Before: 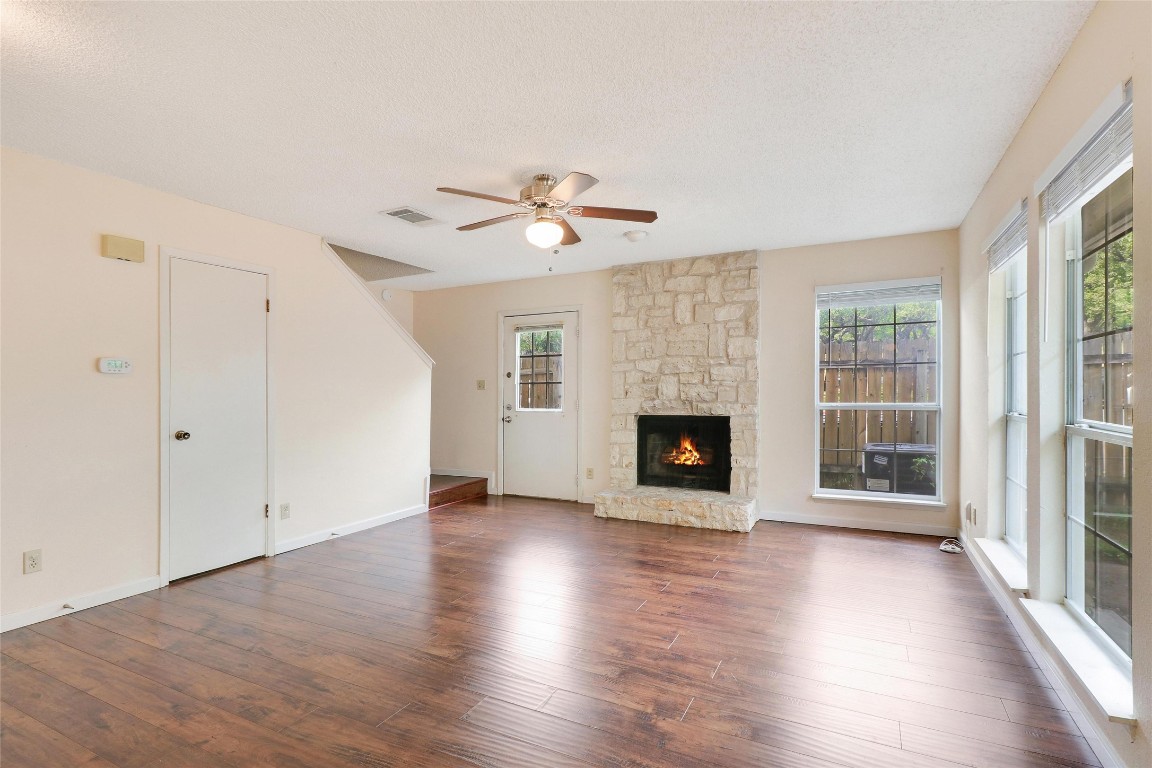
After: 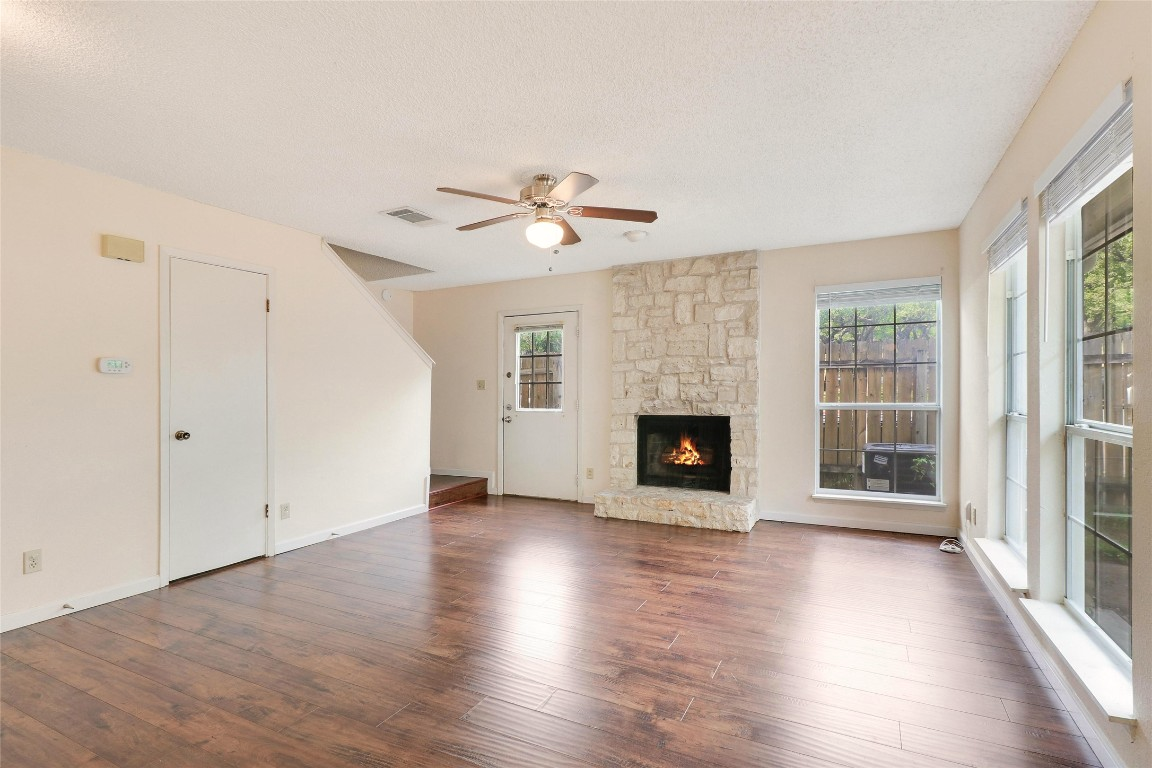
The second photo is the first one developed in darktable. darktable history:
color zones: curves: ch0 [(0, 0.5) (0.143, 0.52) (0.286, 0.5) (0.429, 0.5) (0.571, 0.5) (0.714, 0.5) (0.857, 0.5) (1, 0.5)]; ch1 [(0, 0.489) (0.155, 0.45) (0.286, 0.466) (0.429, 0.5) (0.571, 0.5) (0.714, 0.5) (0.857, 0.5) (1, 0.489)]
white balance: red 1.009, blue 0.985
